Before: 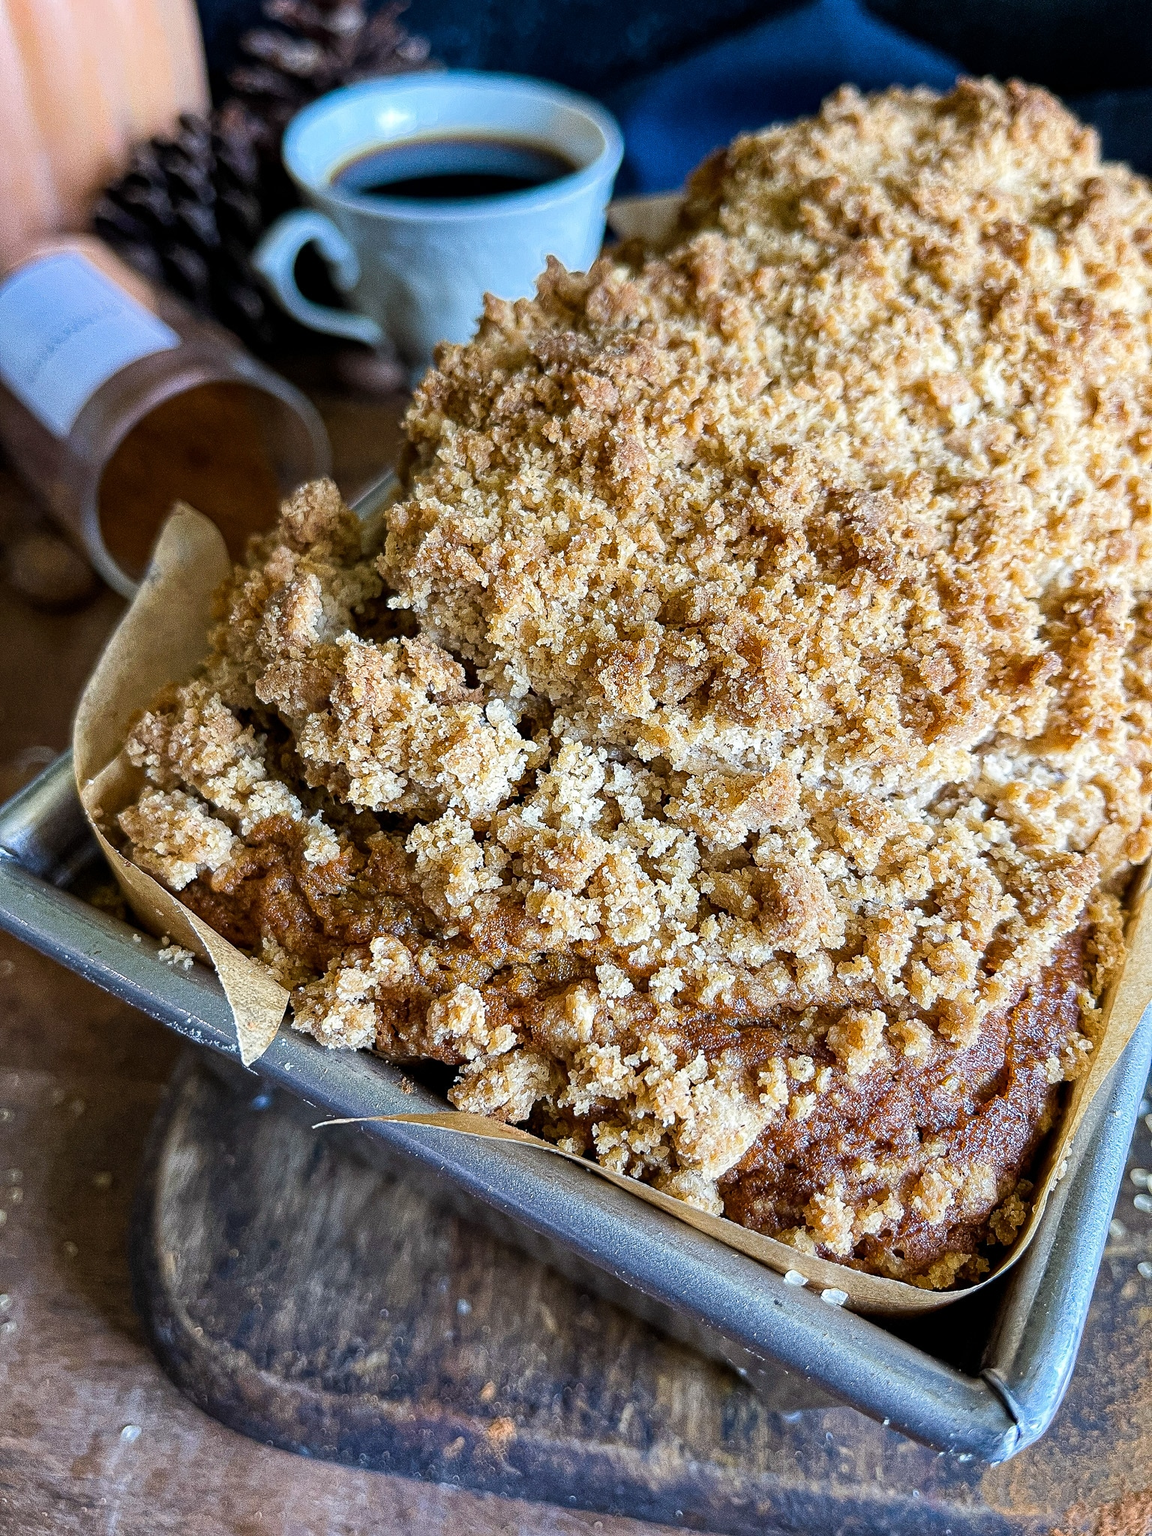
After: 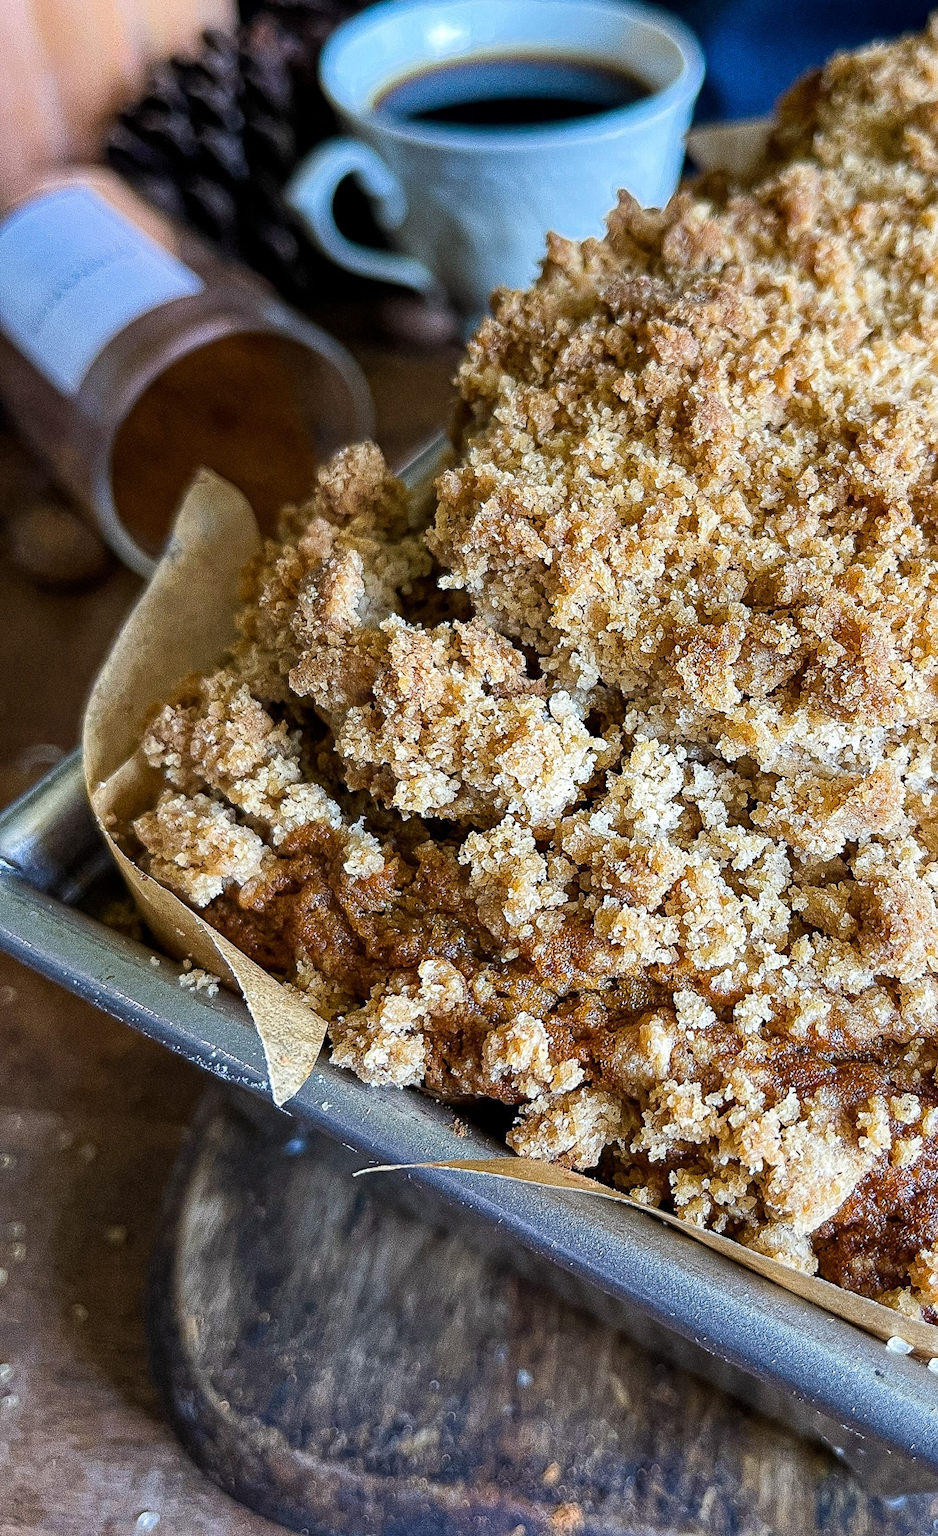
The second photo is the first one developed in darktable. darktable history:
crop: top 5.755%, right 27.89%, bottom 5.737%
